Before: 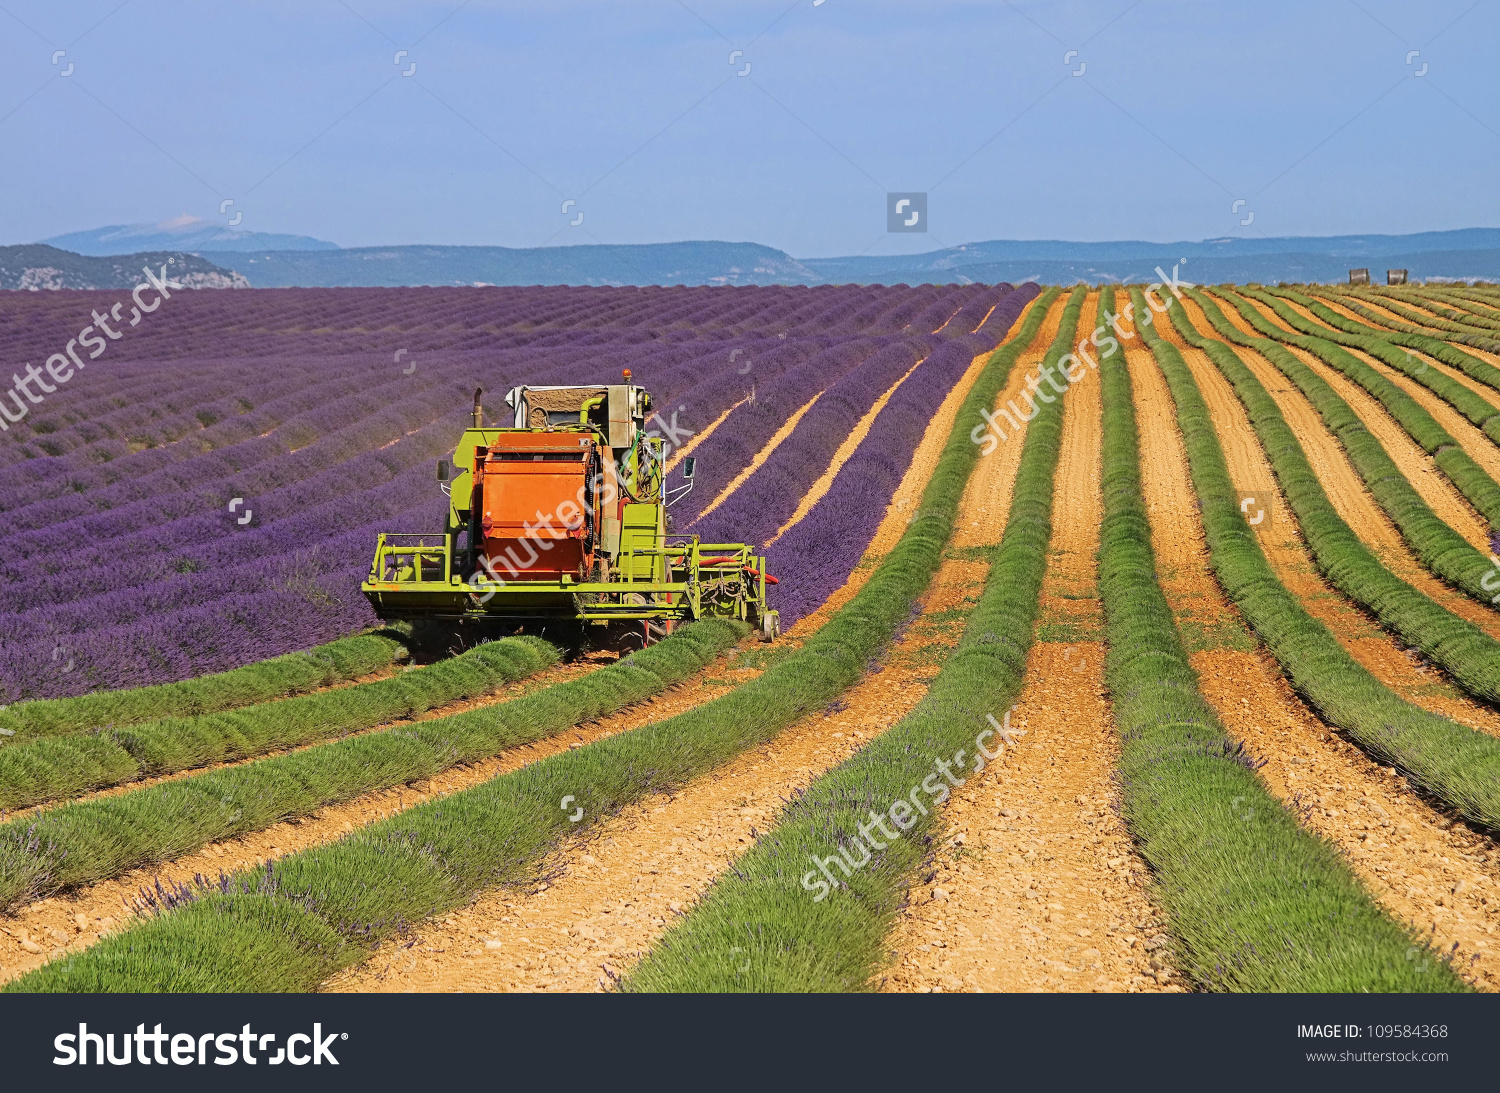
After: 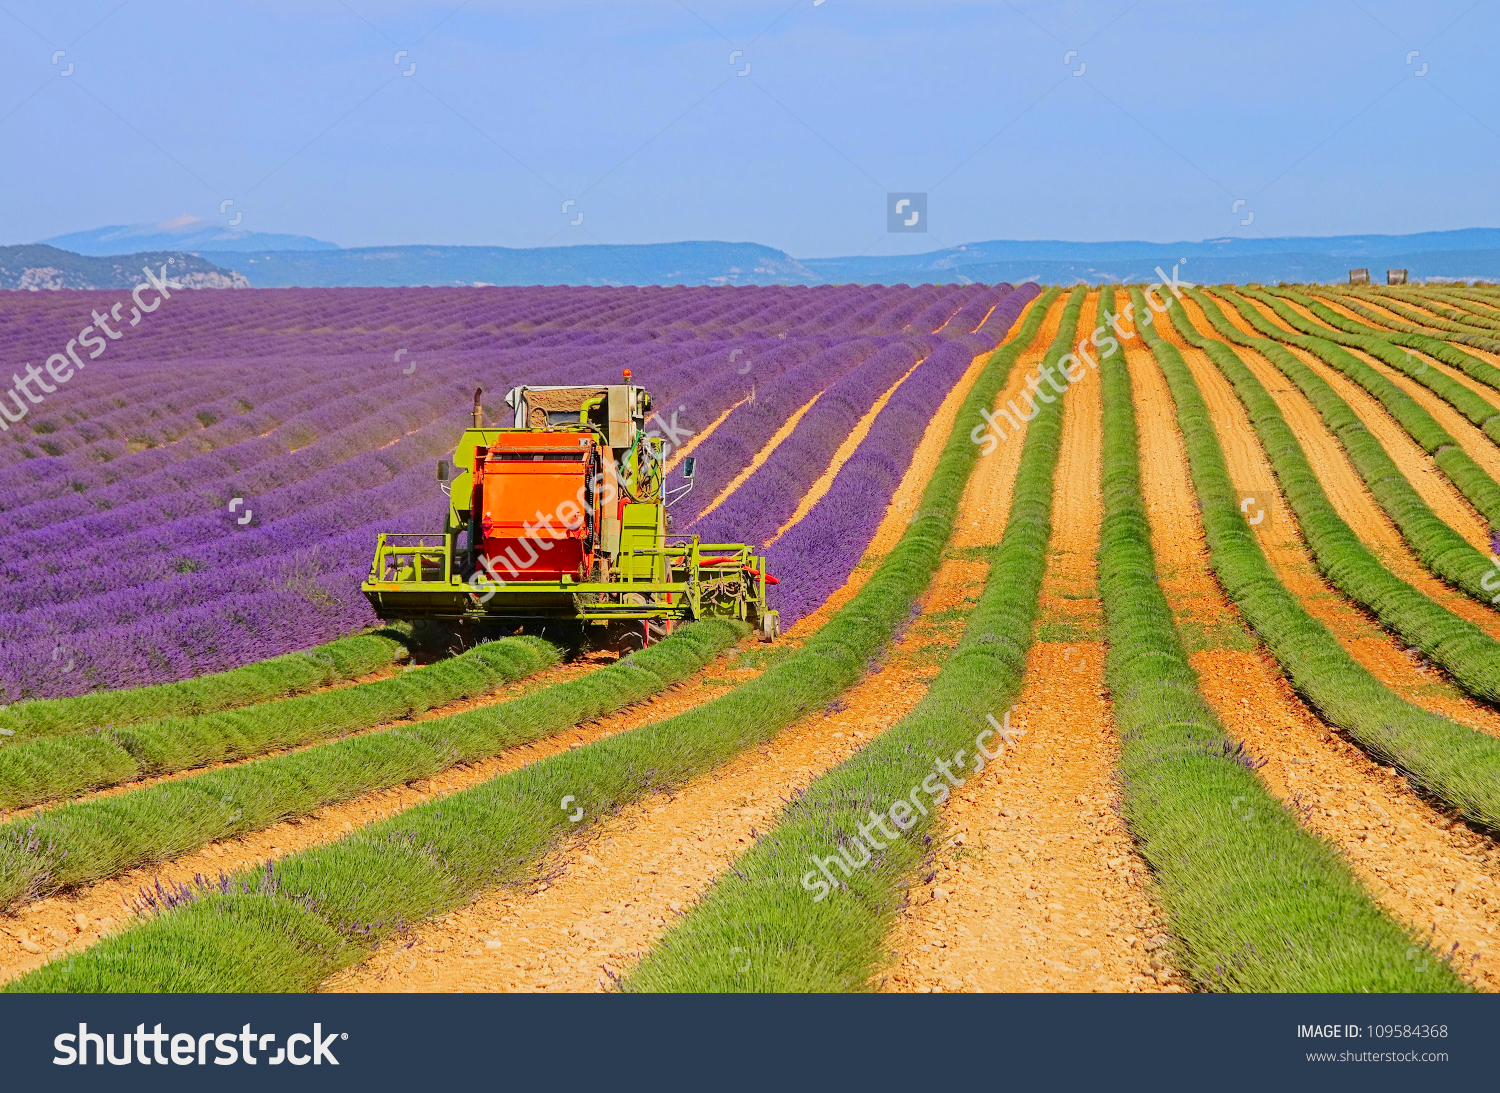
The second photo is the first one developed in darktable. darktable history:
tone curve: curves: ch0 [(0, 0) (0.004, 0.008) (0.077, 0.156) (0.169, 0.29) (0.774, 0.774) (0.988, 0.926)], color space Lab, linked channels, preserve colors none
contrast brightness saturation: contrast 0.13, brightness -0.05, saturation 0.16
